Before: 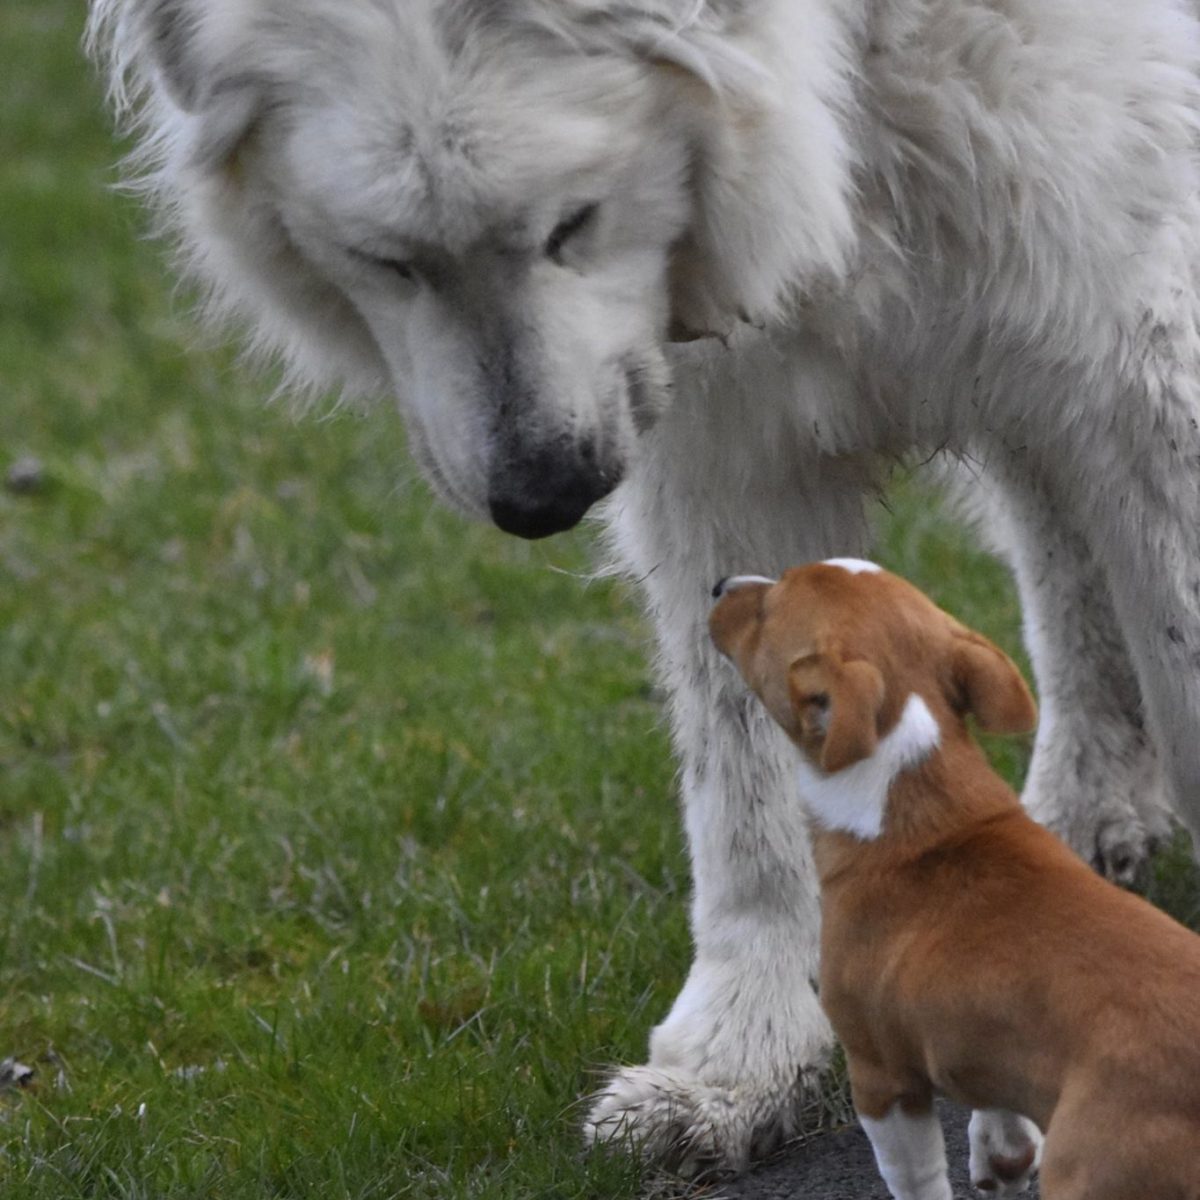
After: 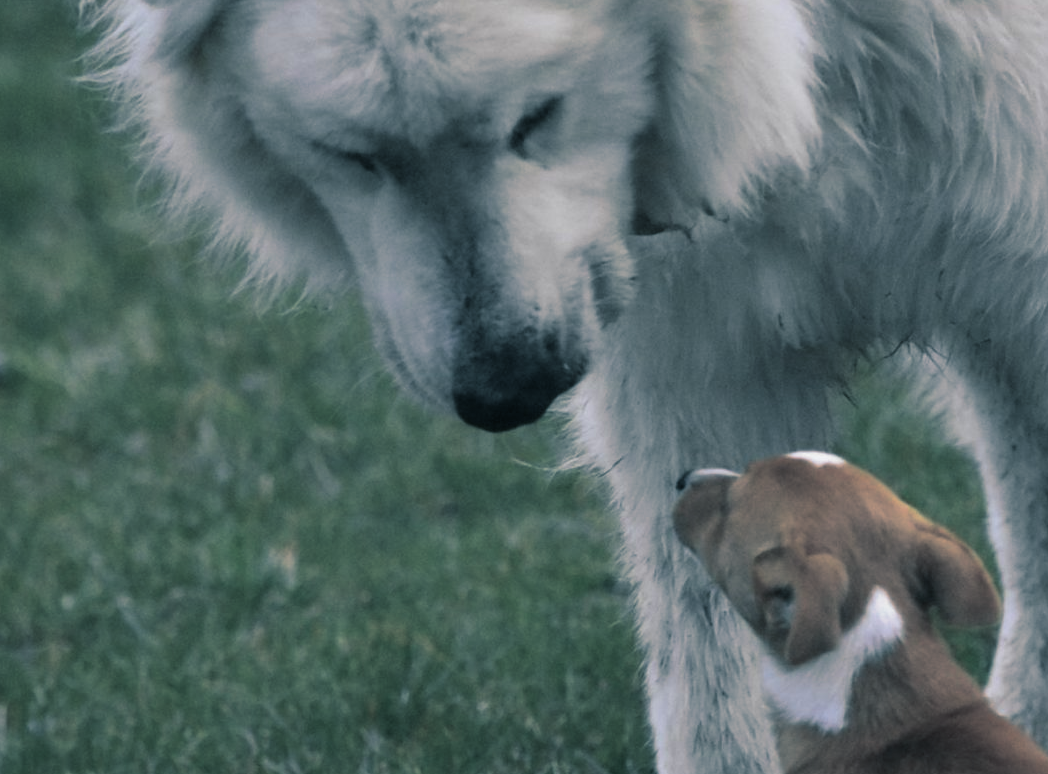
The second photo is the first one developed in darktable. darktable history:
crop: left 3.015%, top 8.969%, right 9.647%, bottom 26.457%
split-toning: shadows › hue 205.2°, shadows › saturation 0.43, highlights › hue 54°, highlights › saturation 0.54
